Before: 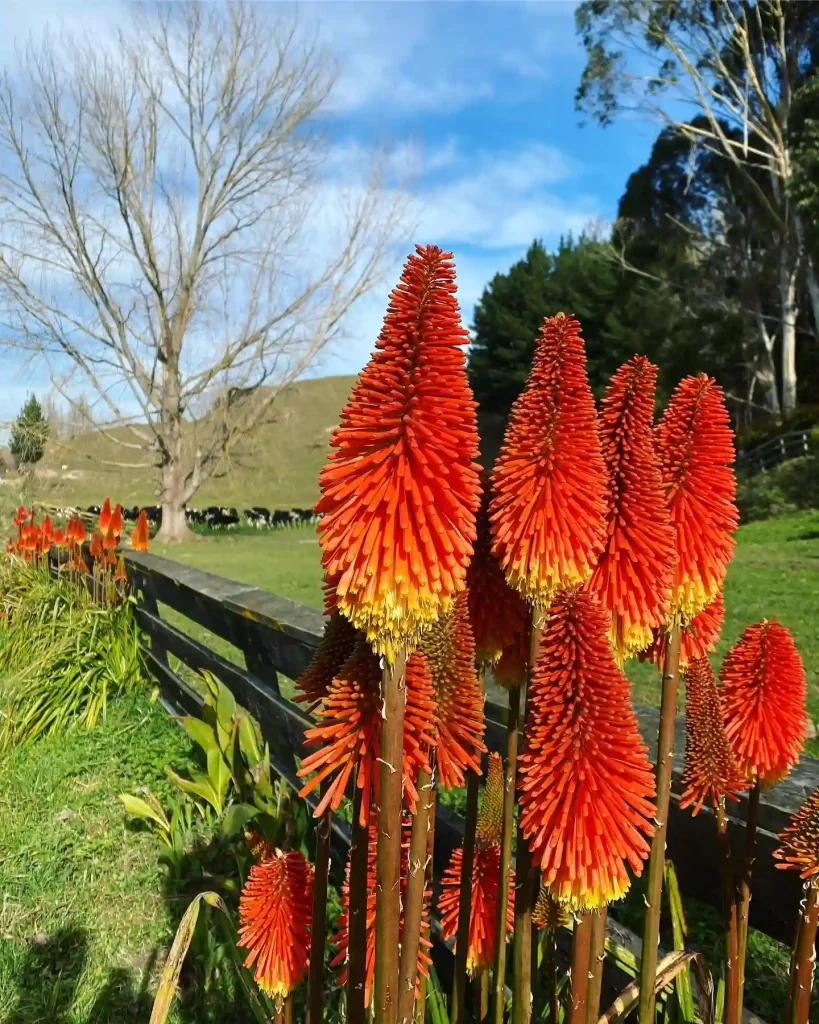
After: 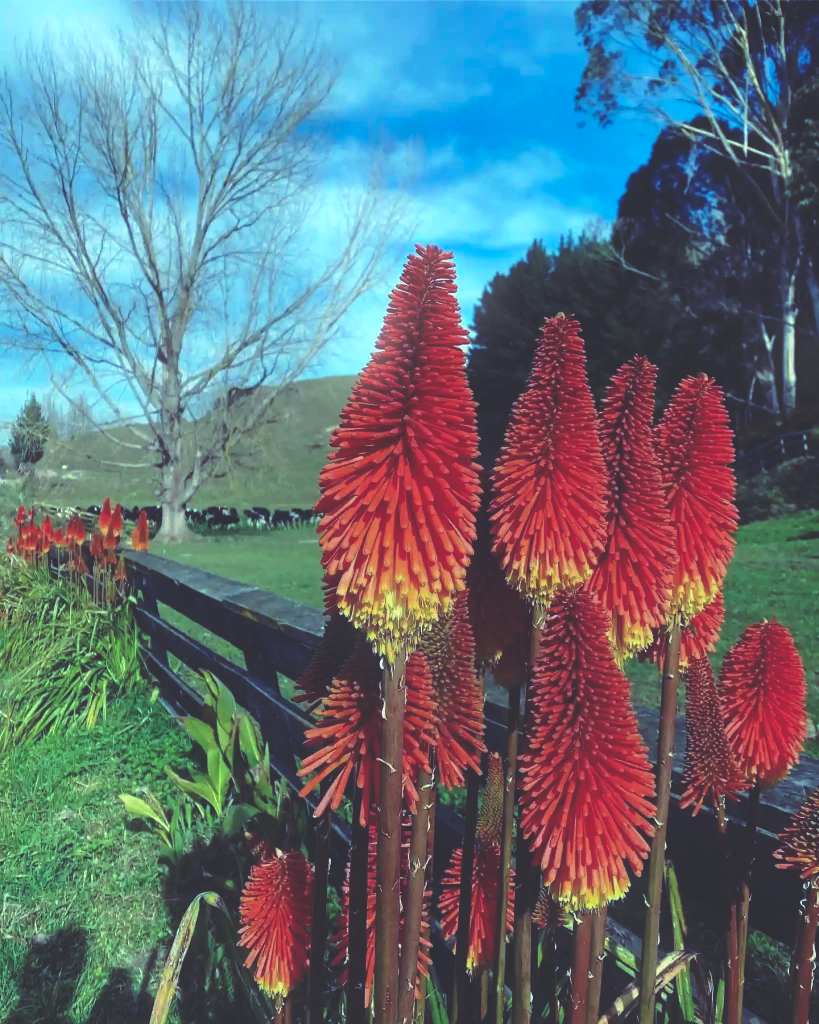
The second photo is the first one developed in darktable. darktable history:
bloom: size 5%, threshold 95%, strength 15%
rgb curve: curves: ch0 [(0, 0.186) (0.314, 0.284) (0.576, 0.466) (0.805, 0.691) (0.936, 0.886)]; ch1 [(0, 0.186) (0.314, 0.284) (0.581, 0.534) (0.771, 0.746) (0.936, 0.958)]; ch2 [(0, 0.216) (0.275, 0.39) (1, 1)], mode RGB, independent channels, compensate middle gray true, preserve colors none
